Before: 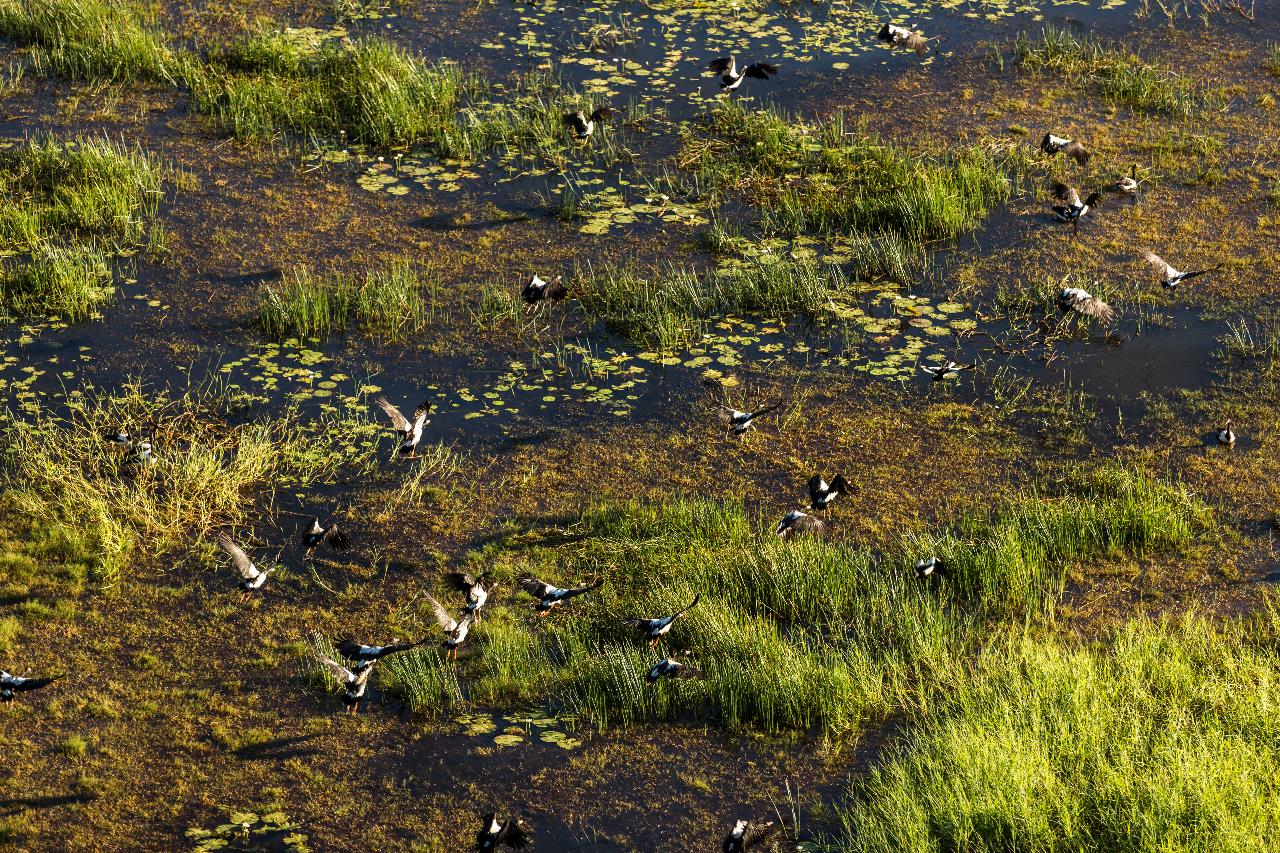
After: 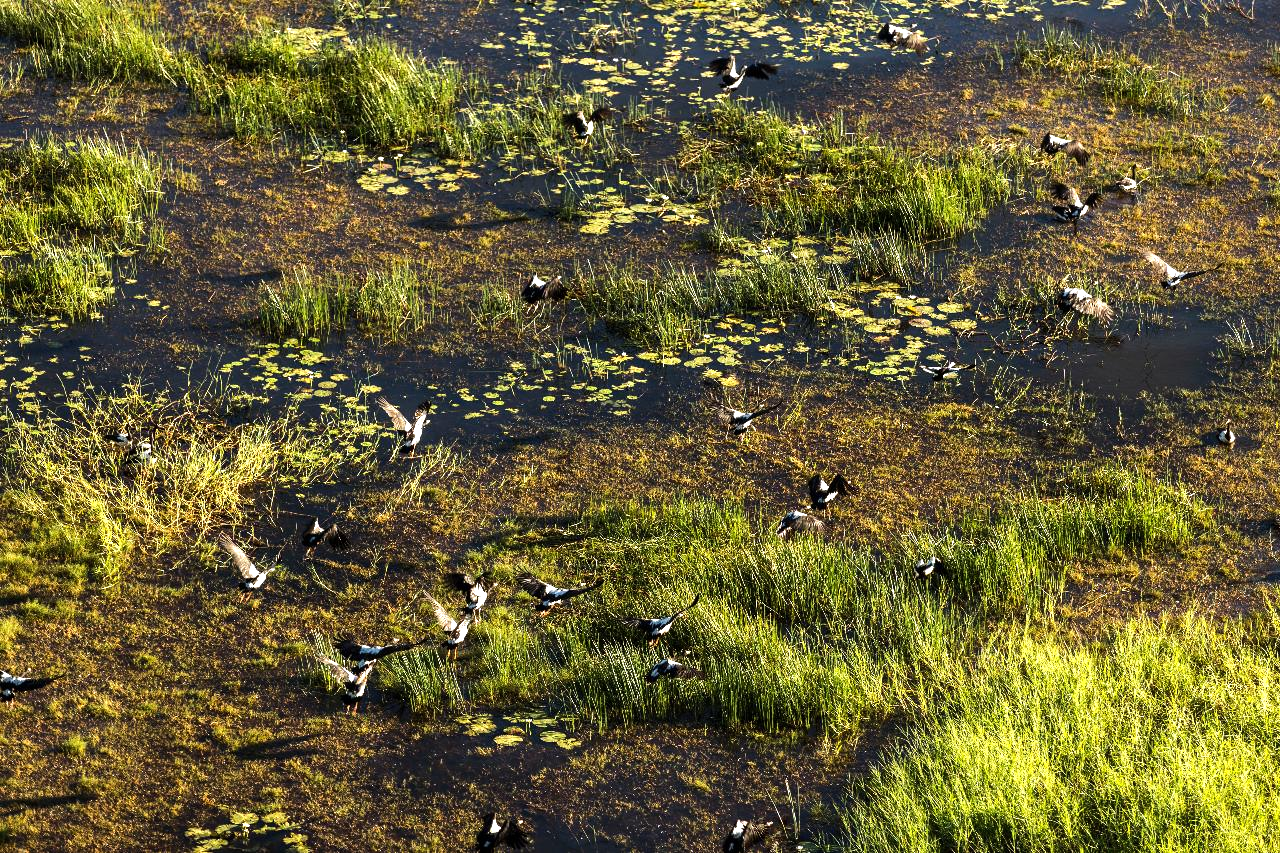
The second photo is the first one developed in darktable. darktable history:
exposure: exposure 0.249 EV, compensate highlight preservation false
tone equalizer: -8 EV -0.404 EV, -7 EV -0.406 EV, -6 EV -0.343 EV, -5 EV -0.244 EV, -3 EV 0.236 EV, -2 EV 0.32 EV, -1 EV 0.414 EV, +0 EV 0.391 EV, edges refinement/feathering 500, mask exposure compensation -1.57 EV, preserve details no
